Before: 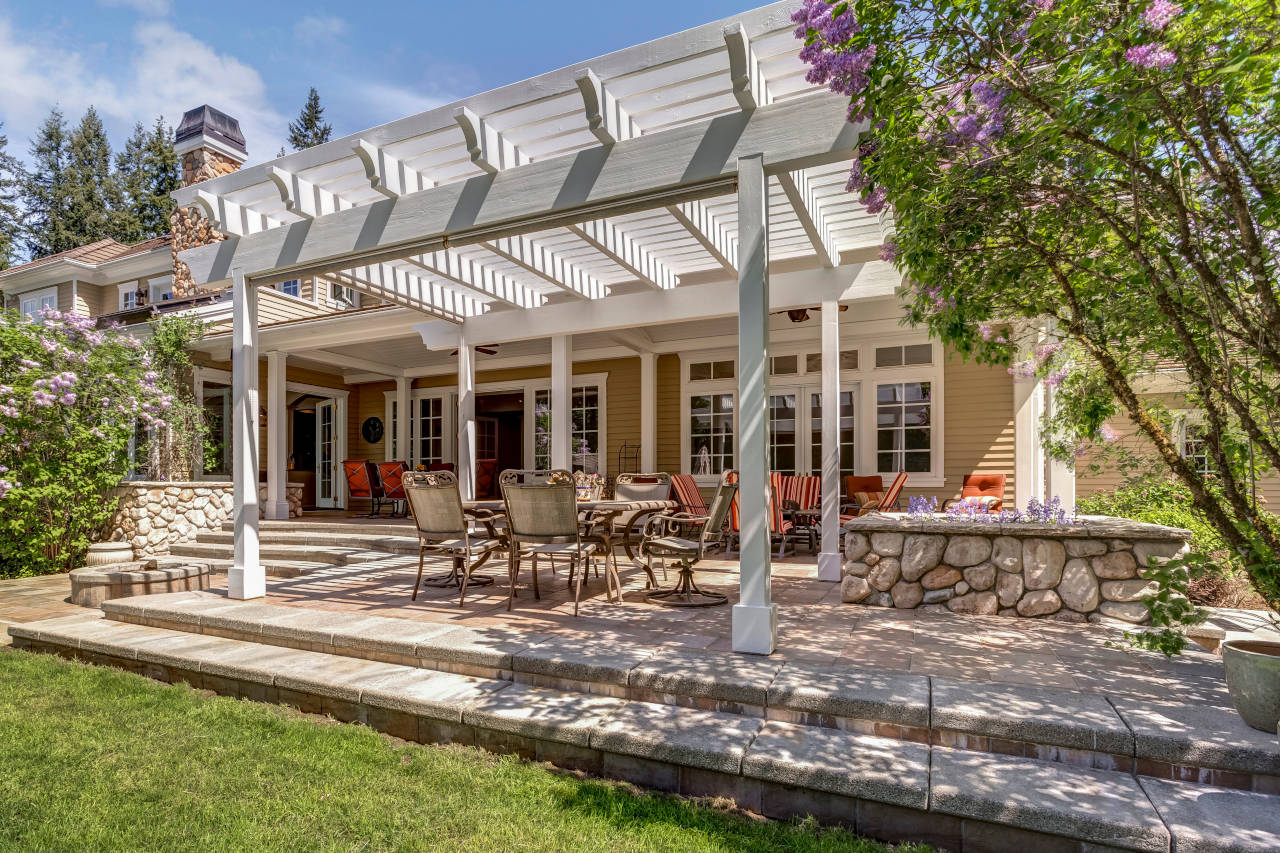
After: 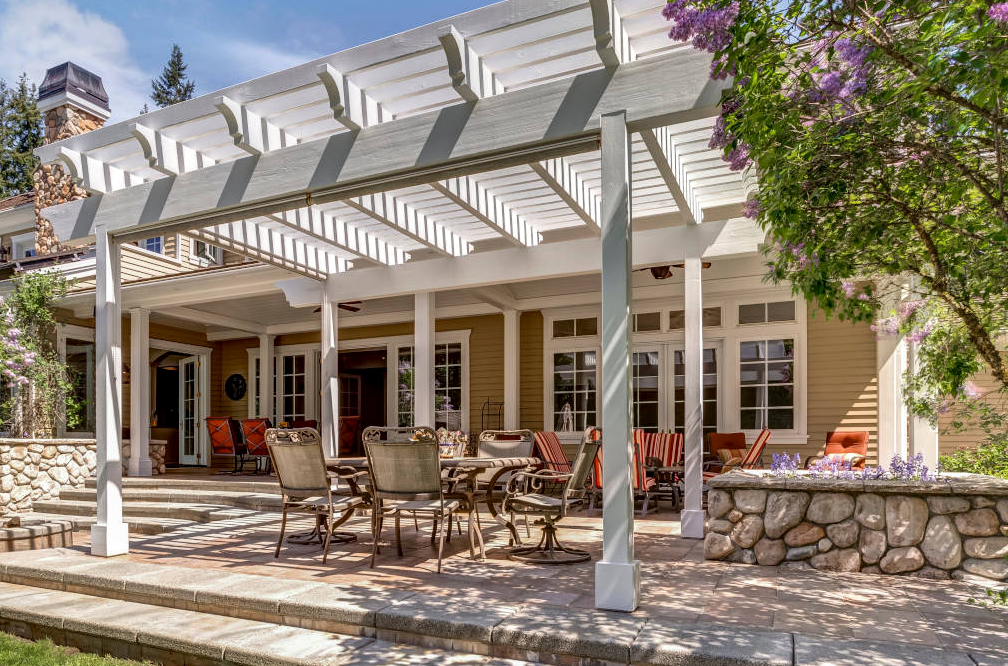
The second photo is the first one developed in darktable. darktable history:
local contrast: mode bilateral grid, contrast 20, coarseness 50, detail 120%, midtone range 0.2
crop and rotate: left 10.77%, top 5.1%, right 10.41%, bottom 16.76%
